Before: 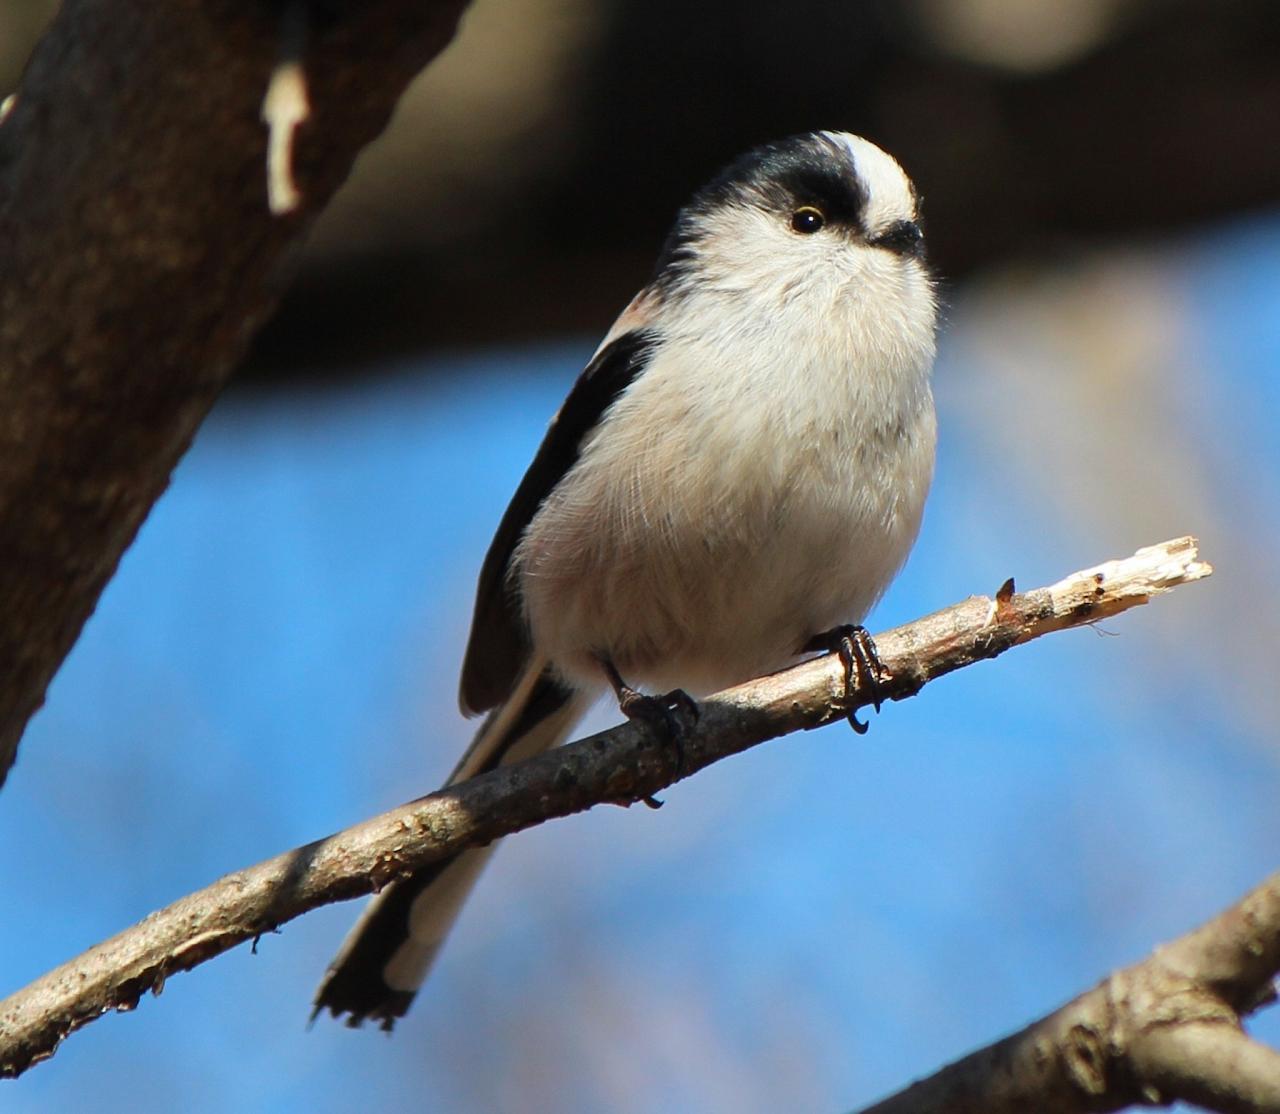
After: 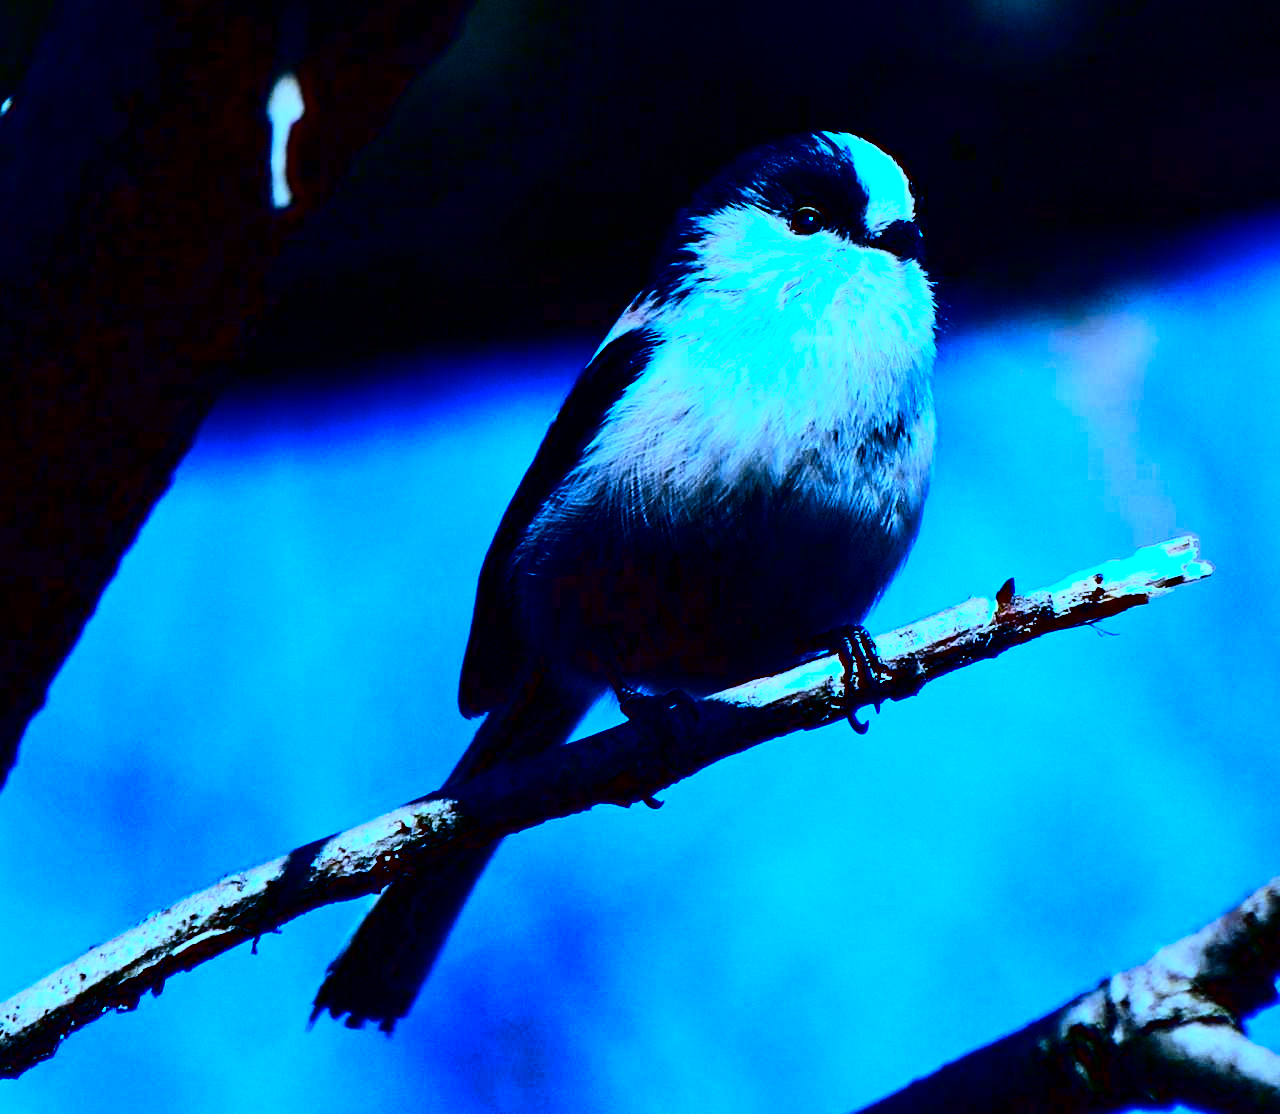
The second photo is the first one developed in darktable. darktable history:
contrast brightness saturation: contrast 0.77, brightness -1, saturation 1
white balance: red 0.766, blue 1.537
